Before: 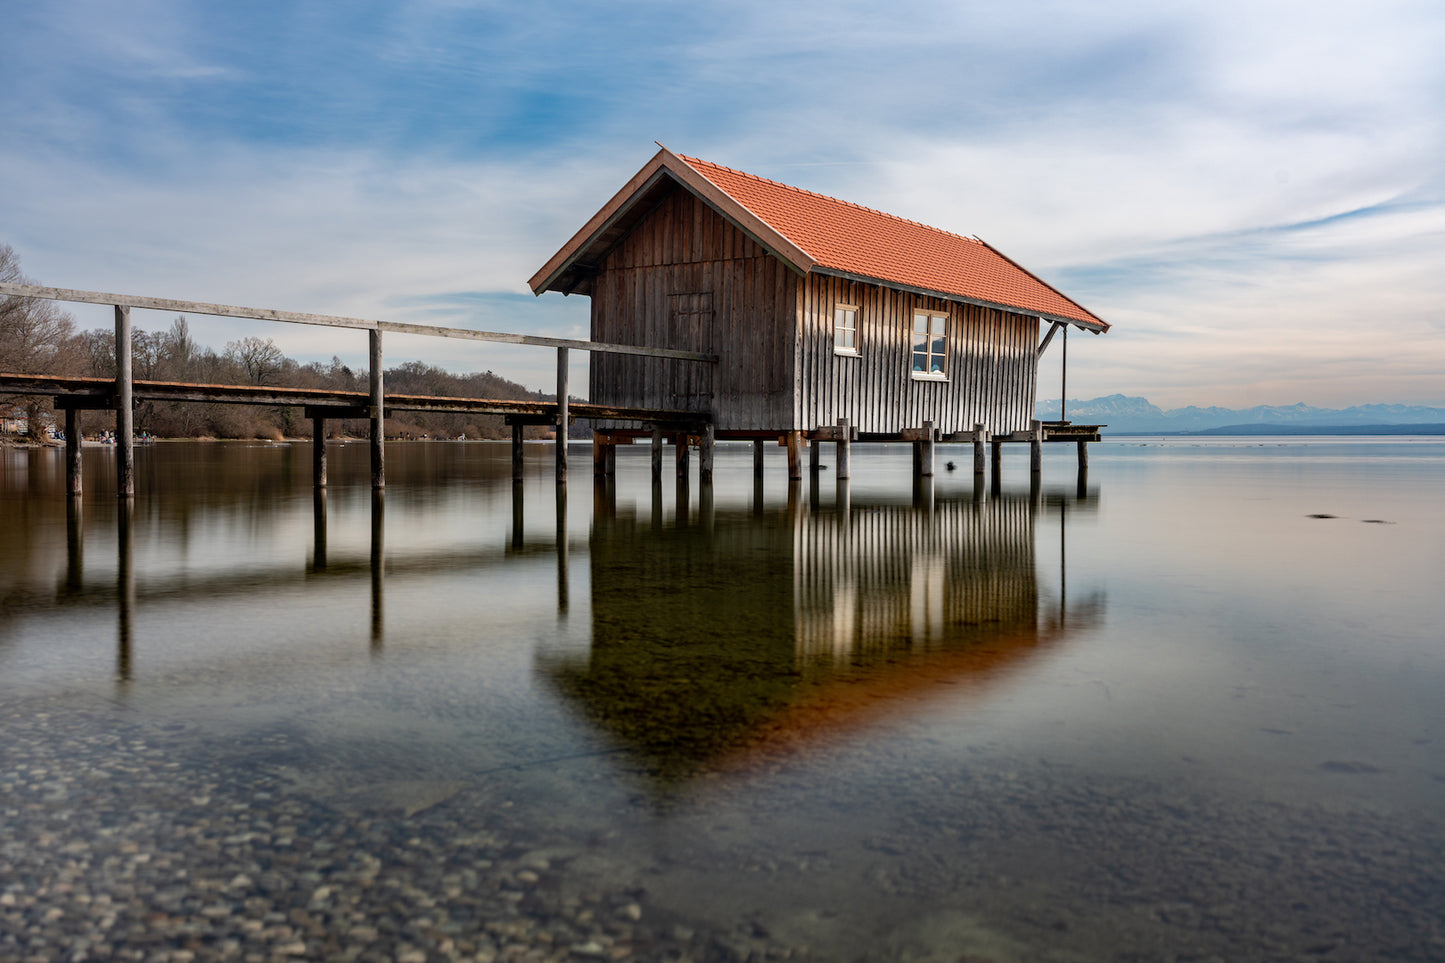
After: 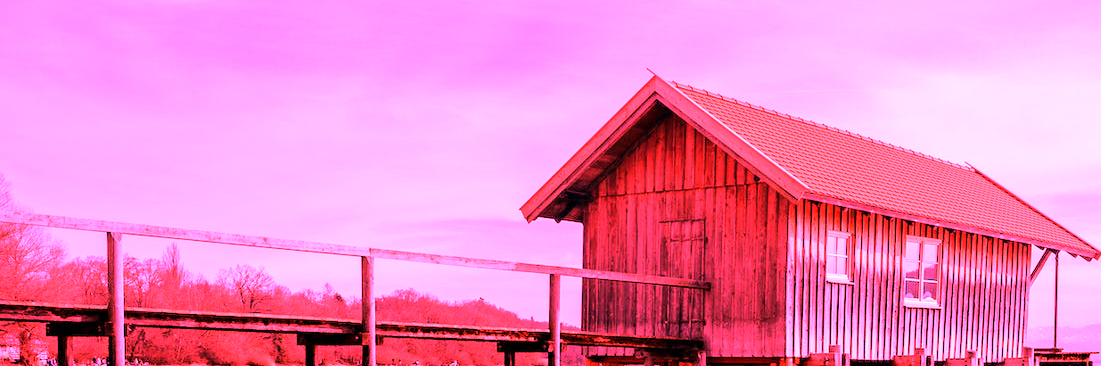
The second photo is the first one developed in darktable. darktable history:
crop: left 0.579%, top 7.627%, right 23.167%, bottom 54.275%
white balance: red 4.26, blue 1.802
tone equalizer: on, module defaults
